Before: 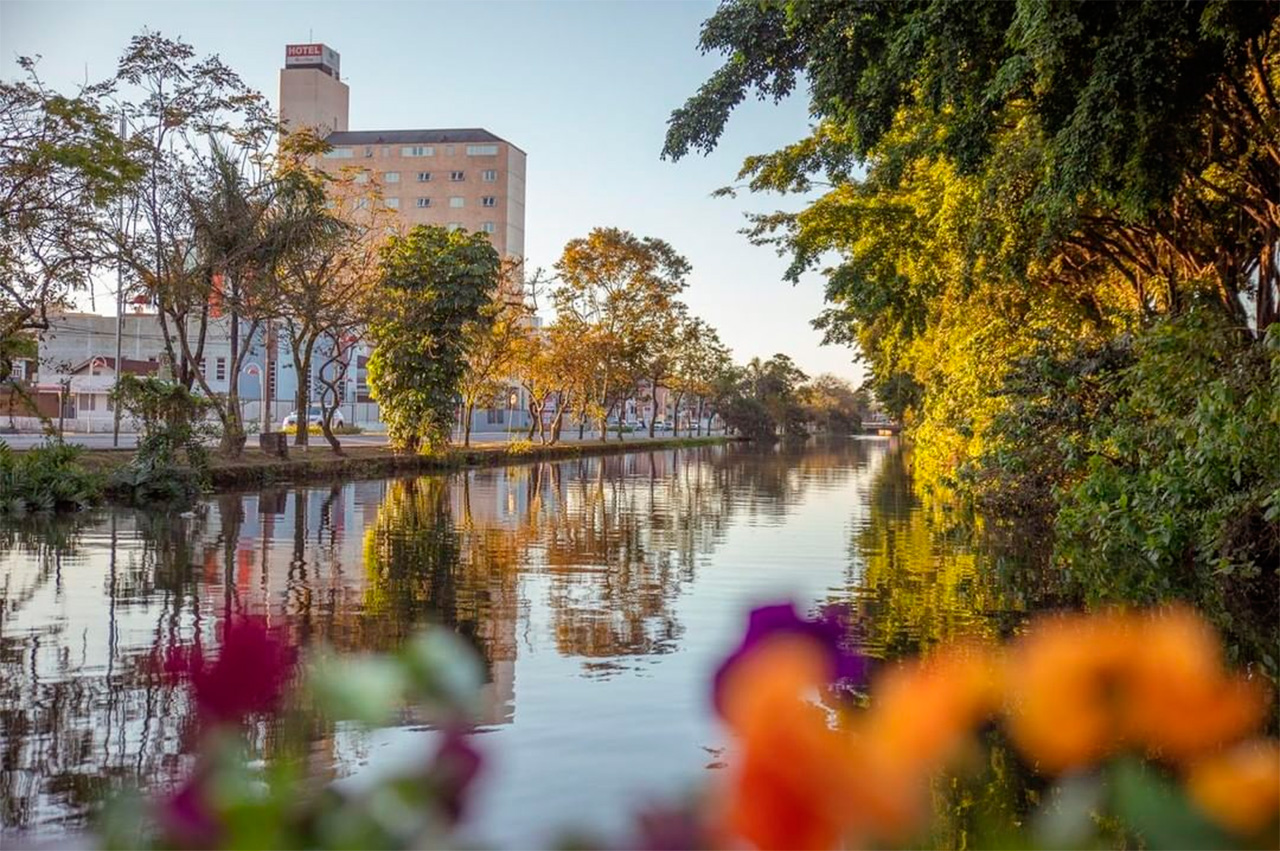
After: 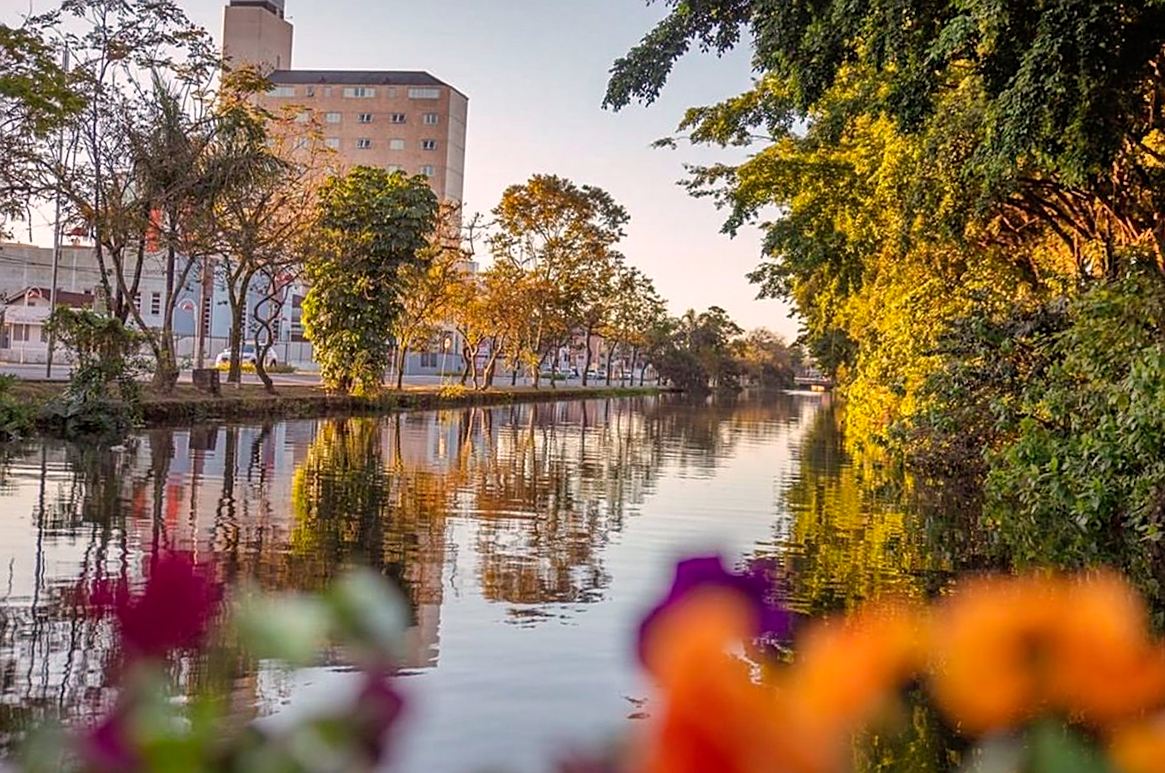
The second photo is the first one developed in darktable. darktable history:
crop and rotate: angle -1.83°, left 3.157%, top 4.134%, right 1.46%, bottom 0.699%
sharpen: on, module defaults
shadows and highlights: highlights color adjustment 40.28%, low approximation 0.01, soften with gaussian
color correction: highlights a* 6.9, highlights b* 3.9
